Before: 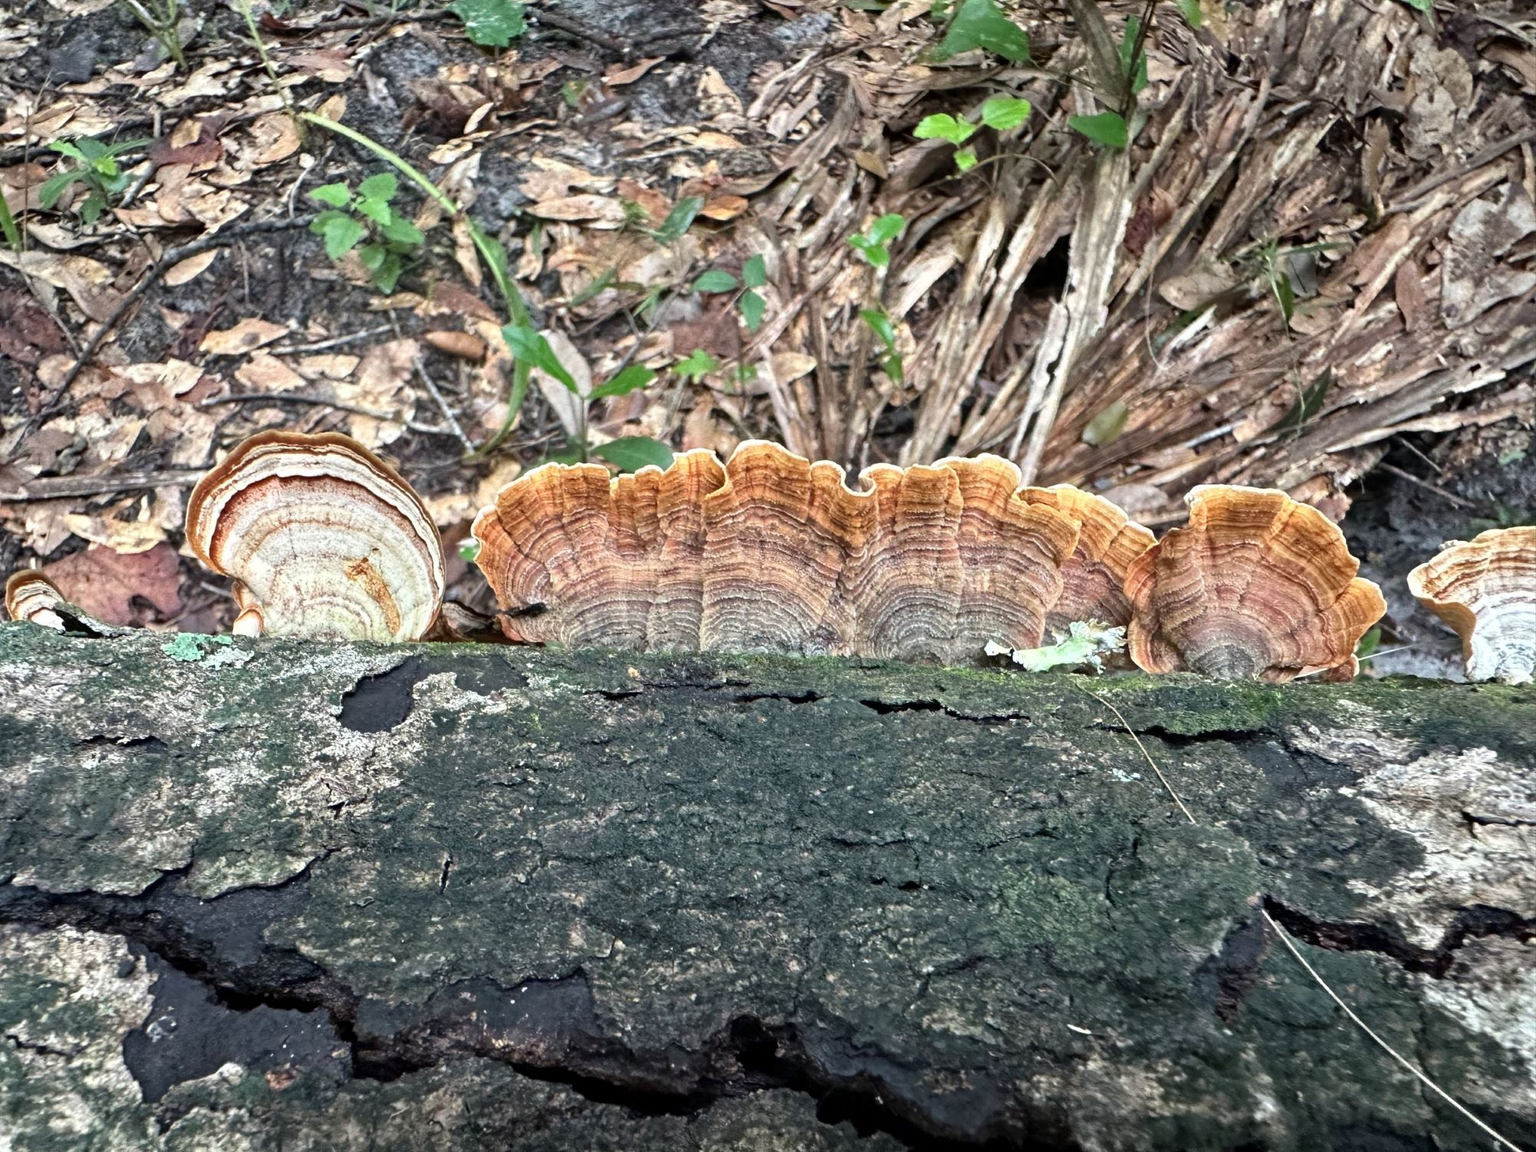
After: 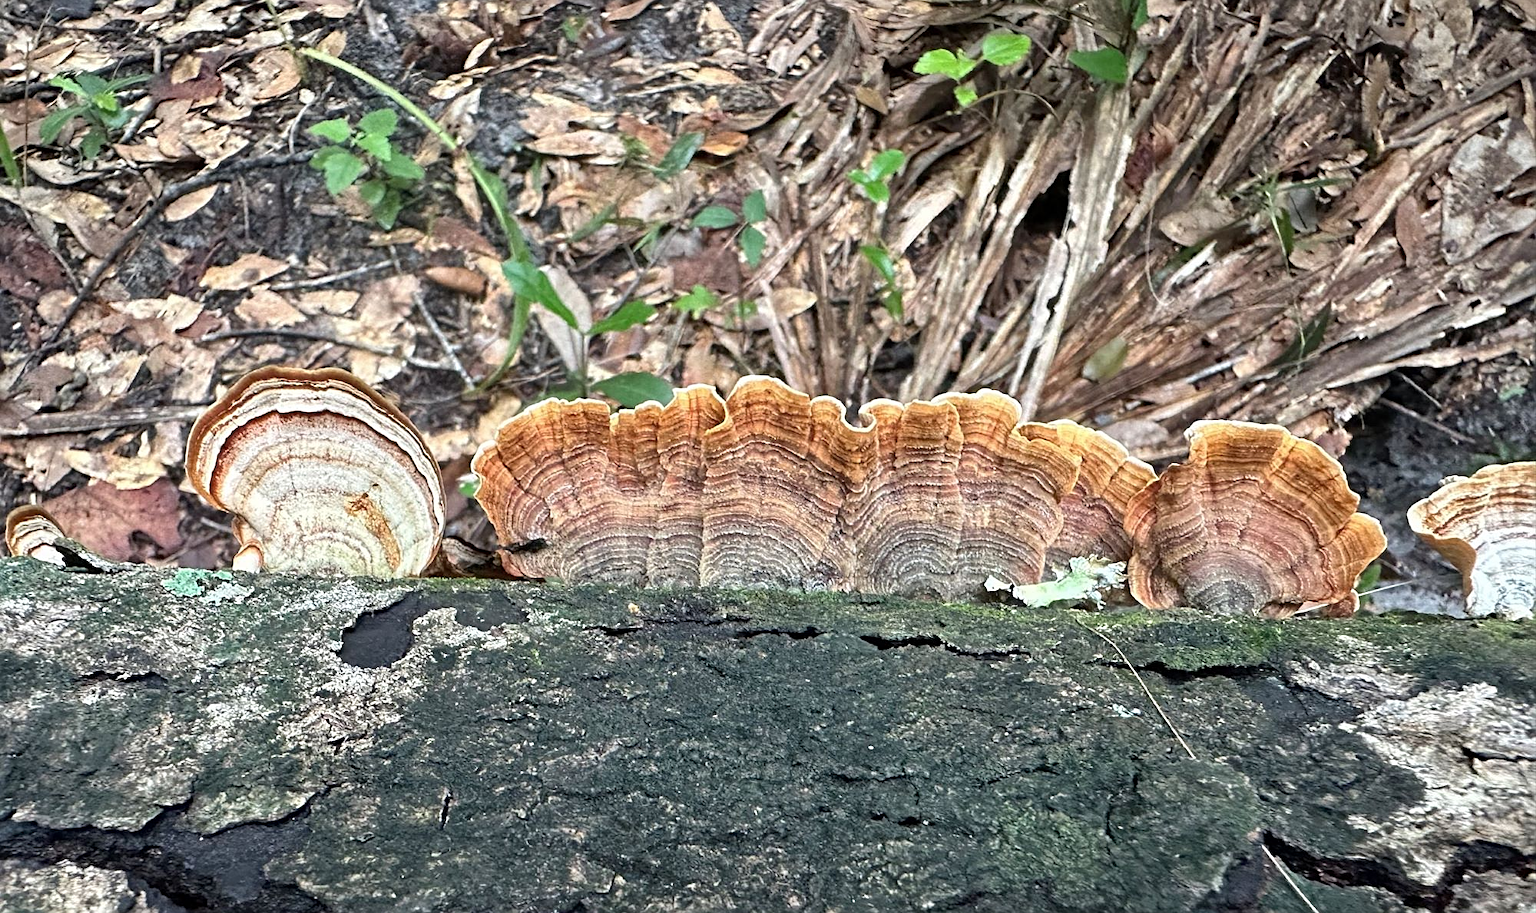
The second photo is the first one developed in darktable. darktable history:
sharpen: on, module defaults
crop and rotate: top 5.649%, bottom 14.958%
